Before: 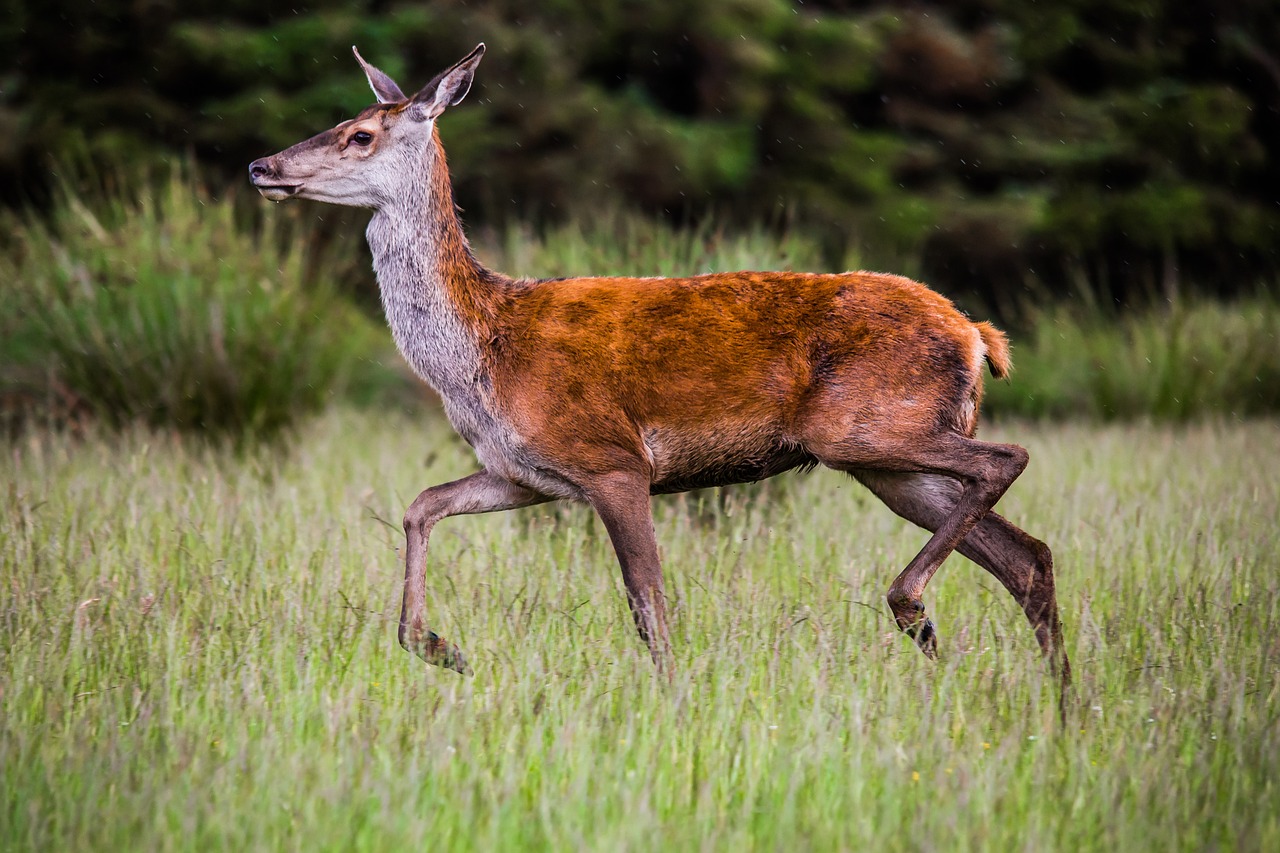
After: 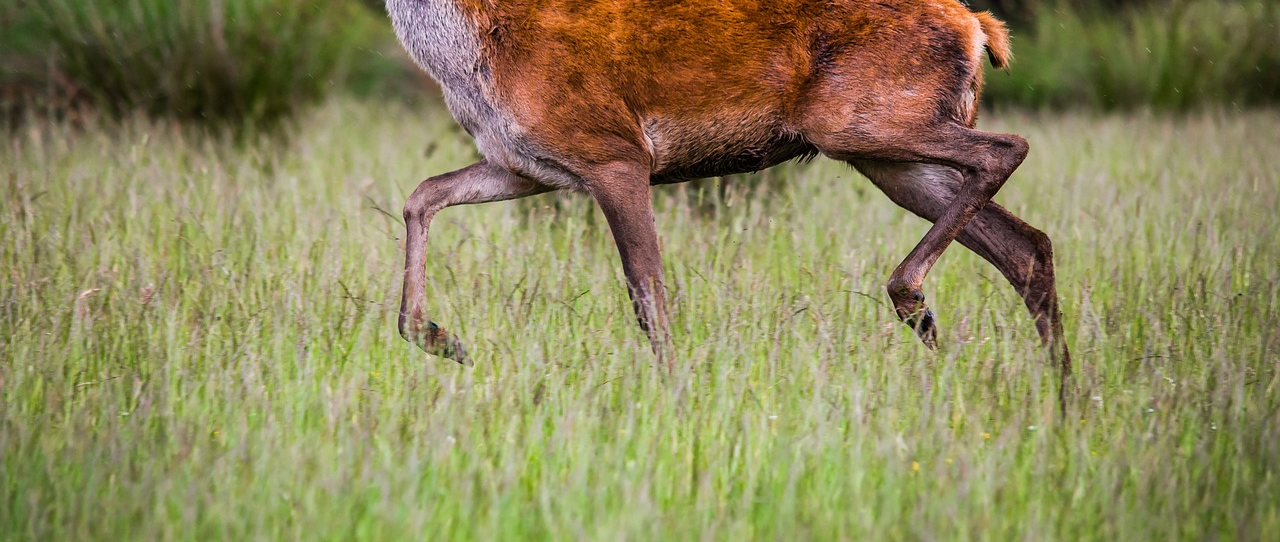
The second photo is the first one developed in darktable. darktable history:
white balance: emerald 1
crop and rotate: top 36.435%
